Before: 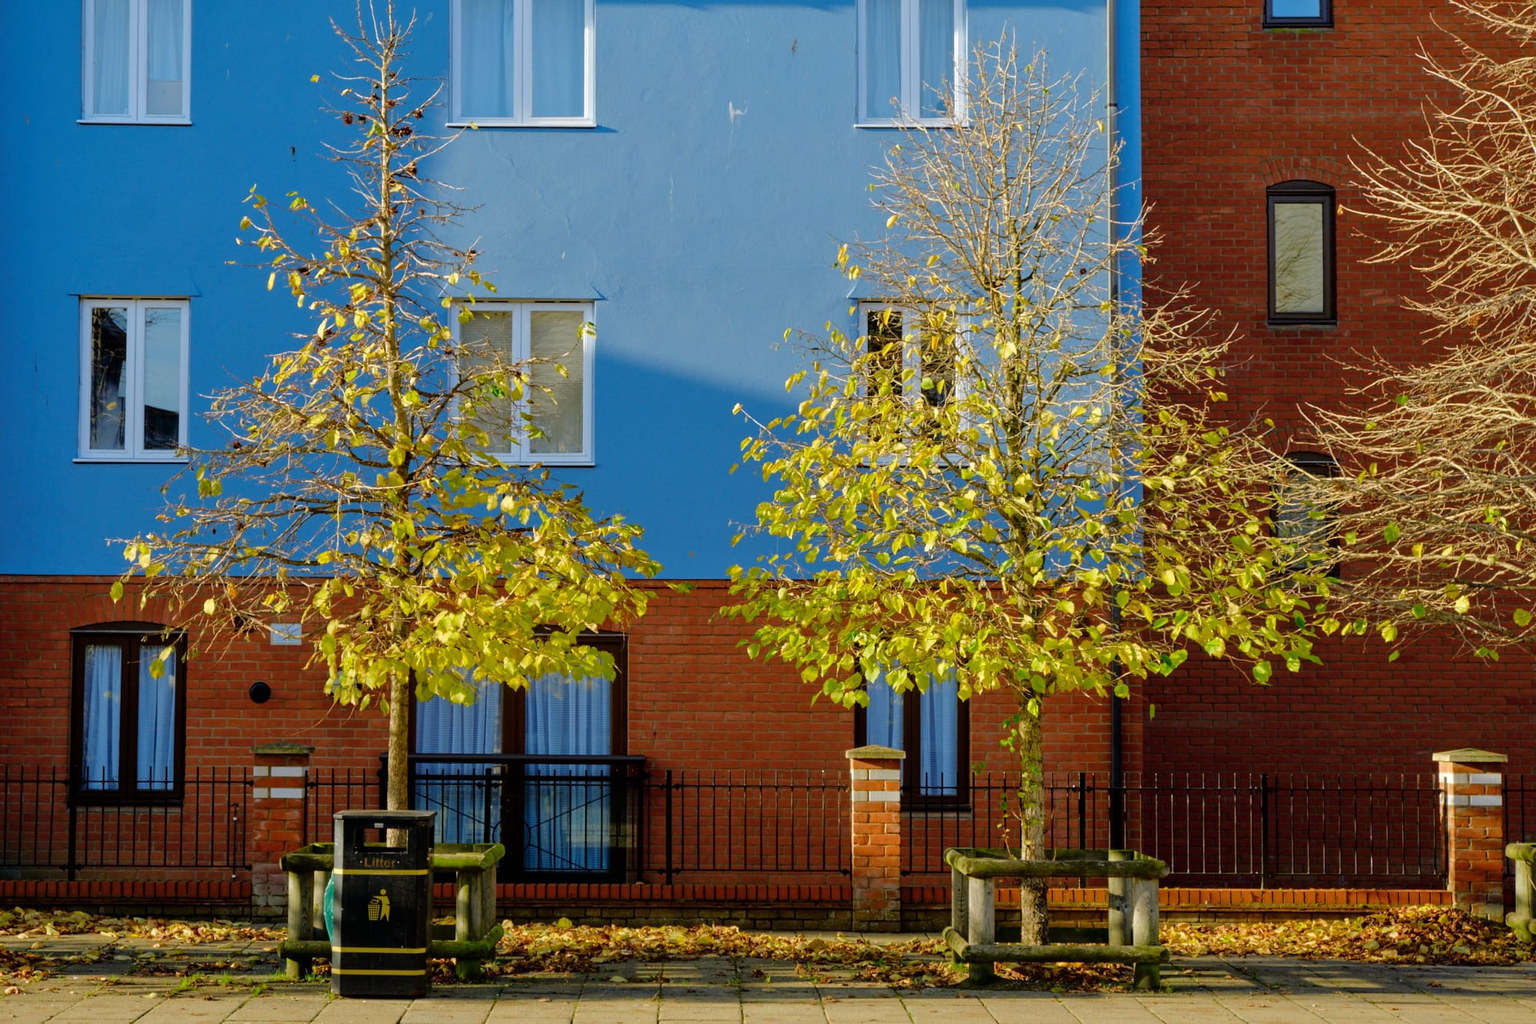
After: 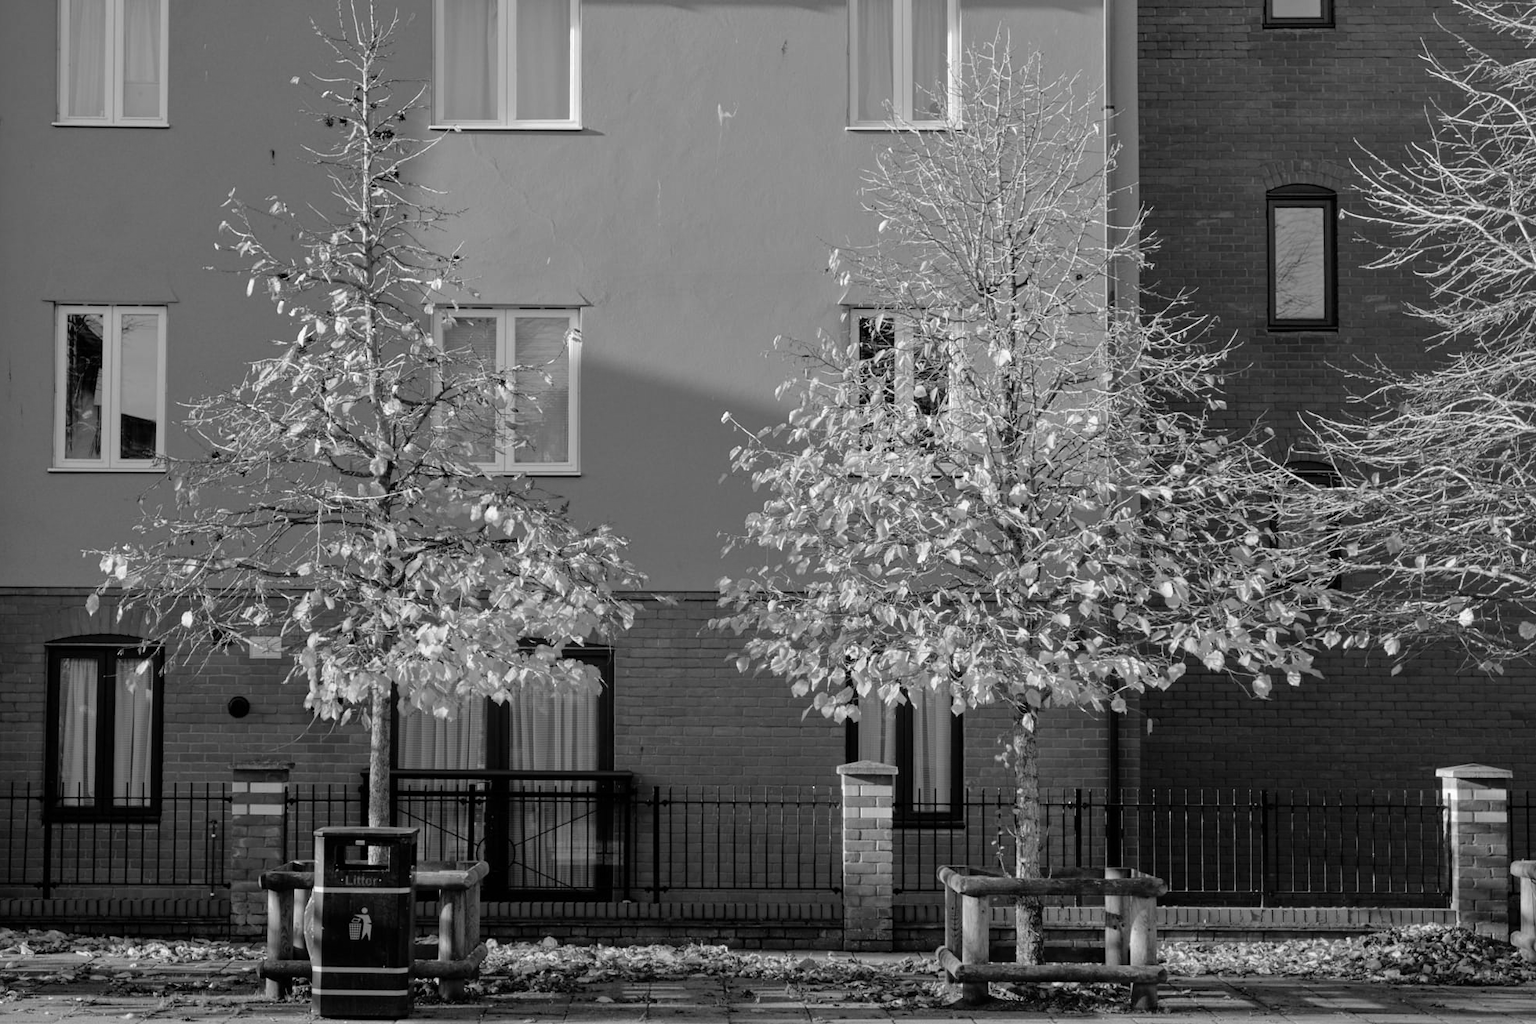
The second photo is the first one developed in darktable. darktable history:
exposure: exposure -0.021 EV, compensate highlight preservation false
contrast brightness saturation: saturation -1
crop: left 1.743%, right 0.268%, bottom 2.011%
